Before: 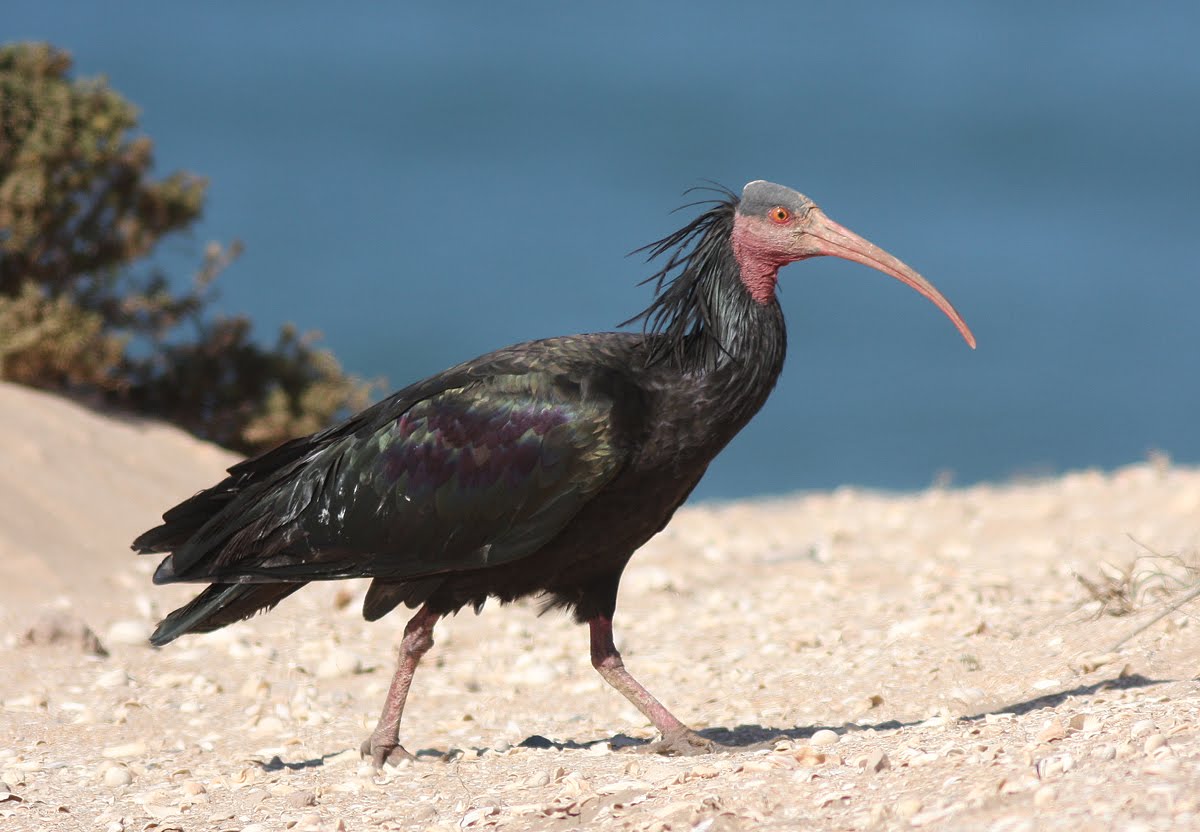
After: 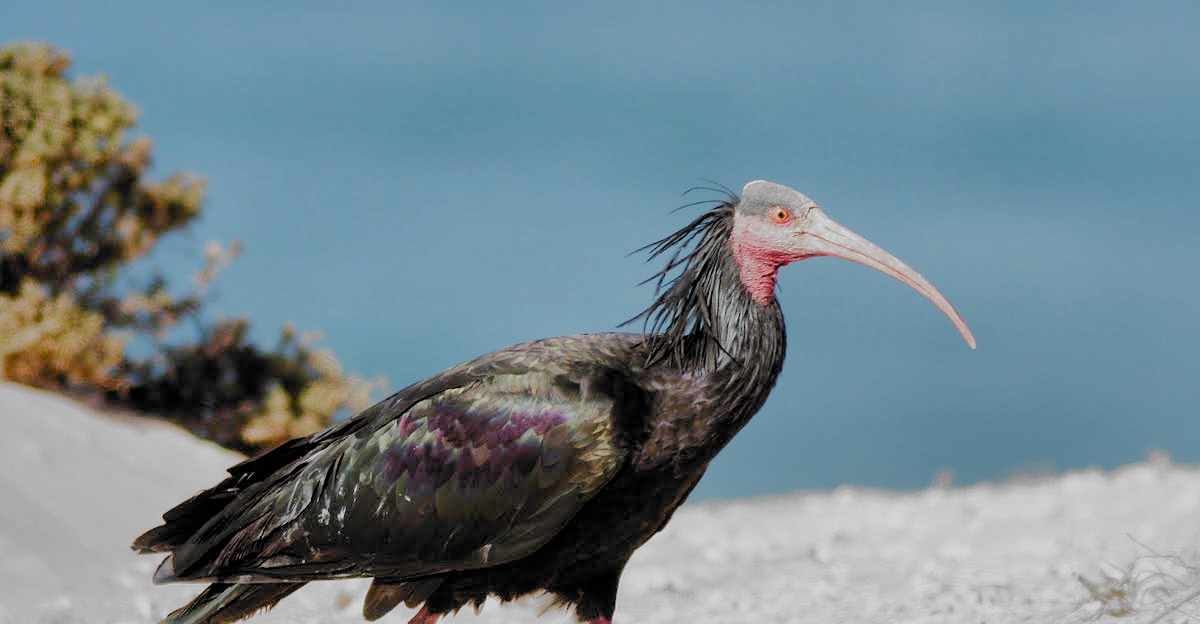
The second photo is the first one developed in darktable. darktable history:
crop: bottom 24.992%
shadows and highlights: shadows 25.85, highlights -69.44
color balance rgb: power › chroma 0.247%, power › hue 61.08°, global offset › luminance -1.438%, perceptual saturation grading › global saturation -1.525%, perceptual saturation grading › highlights -8.111%, perceptual saturation grading › mid-tones 8.172%, perceptual saturation grading › shadows 3.673%, hue shift -2.97°, perceptual brilliance grading › highlights 7.768%, perceptual brilliance grading › mid-tones 3.871%, perceptual brilliance grading › shadows 2.112%, contrast -20.792%
exposure: exposure 1 EV, compensate highlight preservation false
filmic rgb: black relative exposure -5.05 EV, white relative exposure 3.98 EV, hardness 2.9, contrast 1.198, highlights saturation mix -30.75%, add noise in highlights 0.001, preserve chrominance no, color science v3 (2019), use custom middle-gray values true, contrast in highlights soft
